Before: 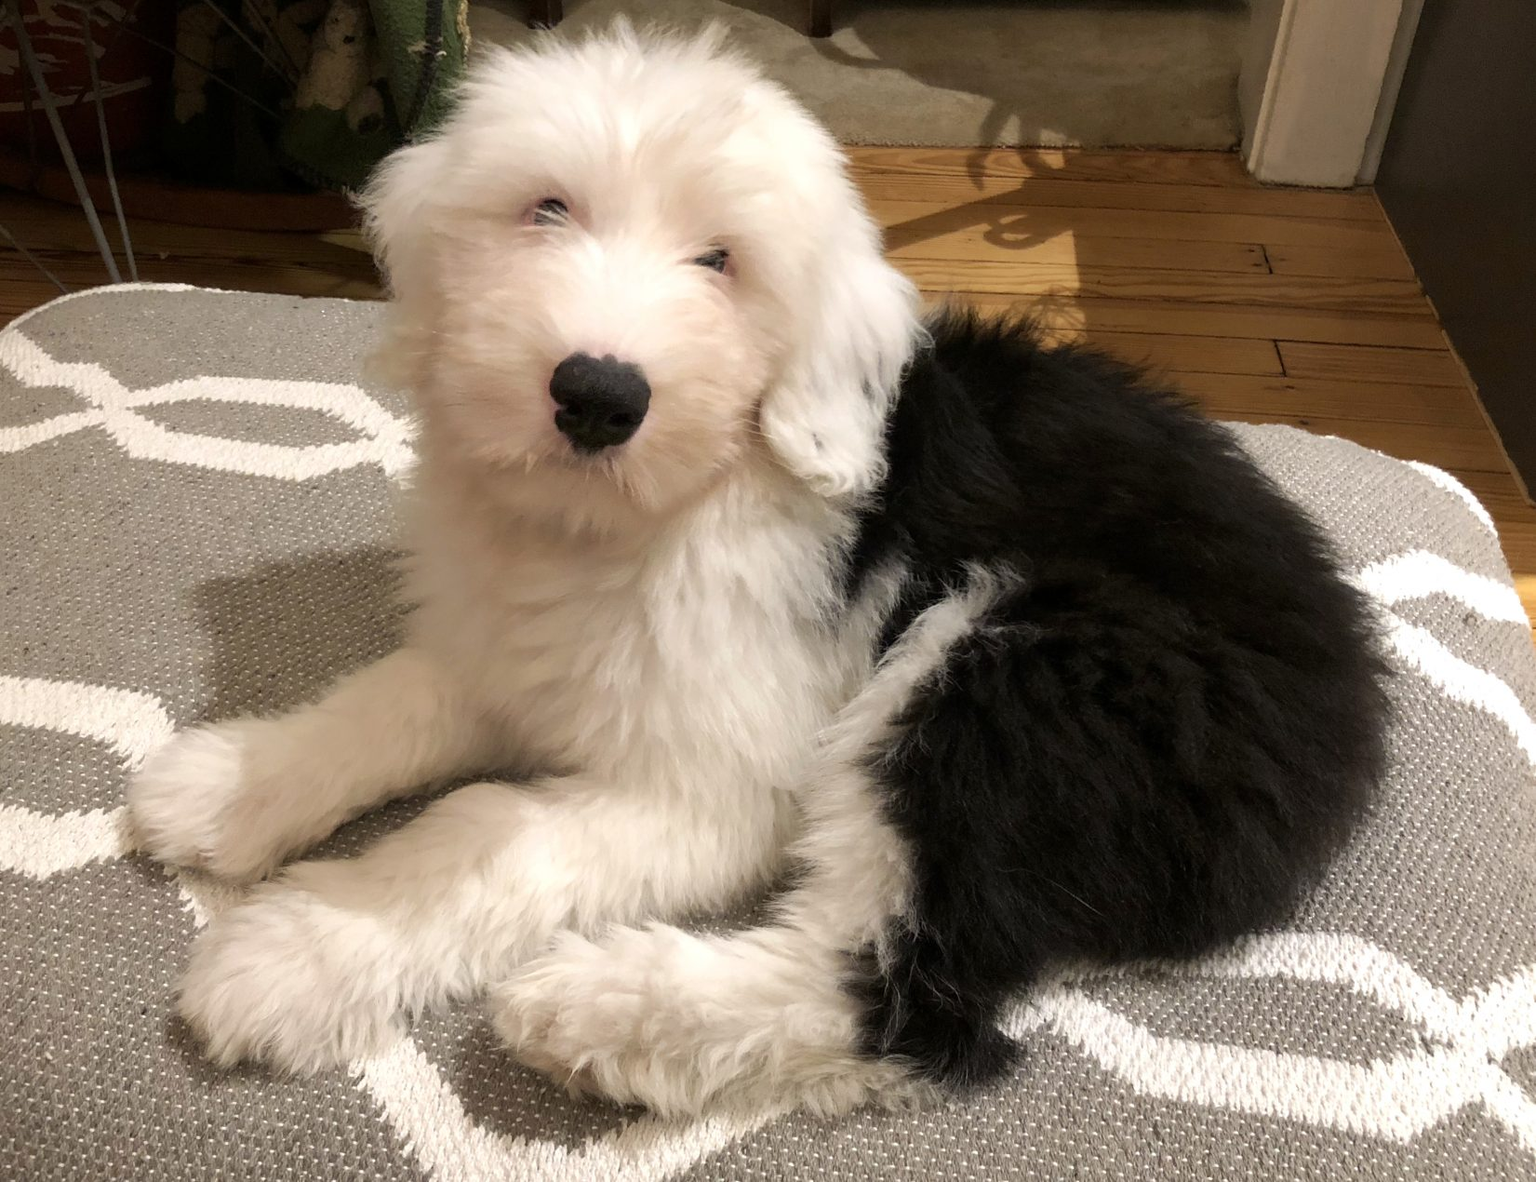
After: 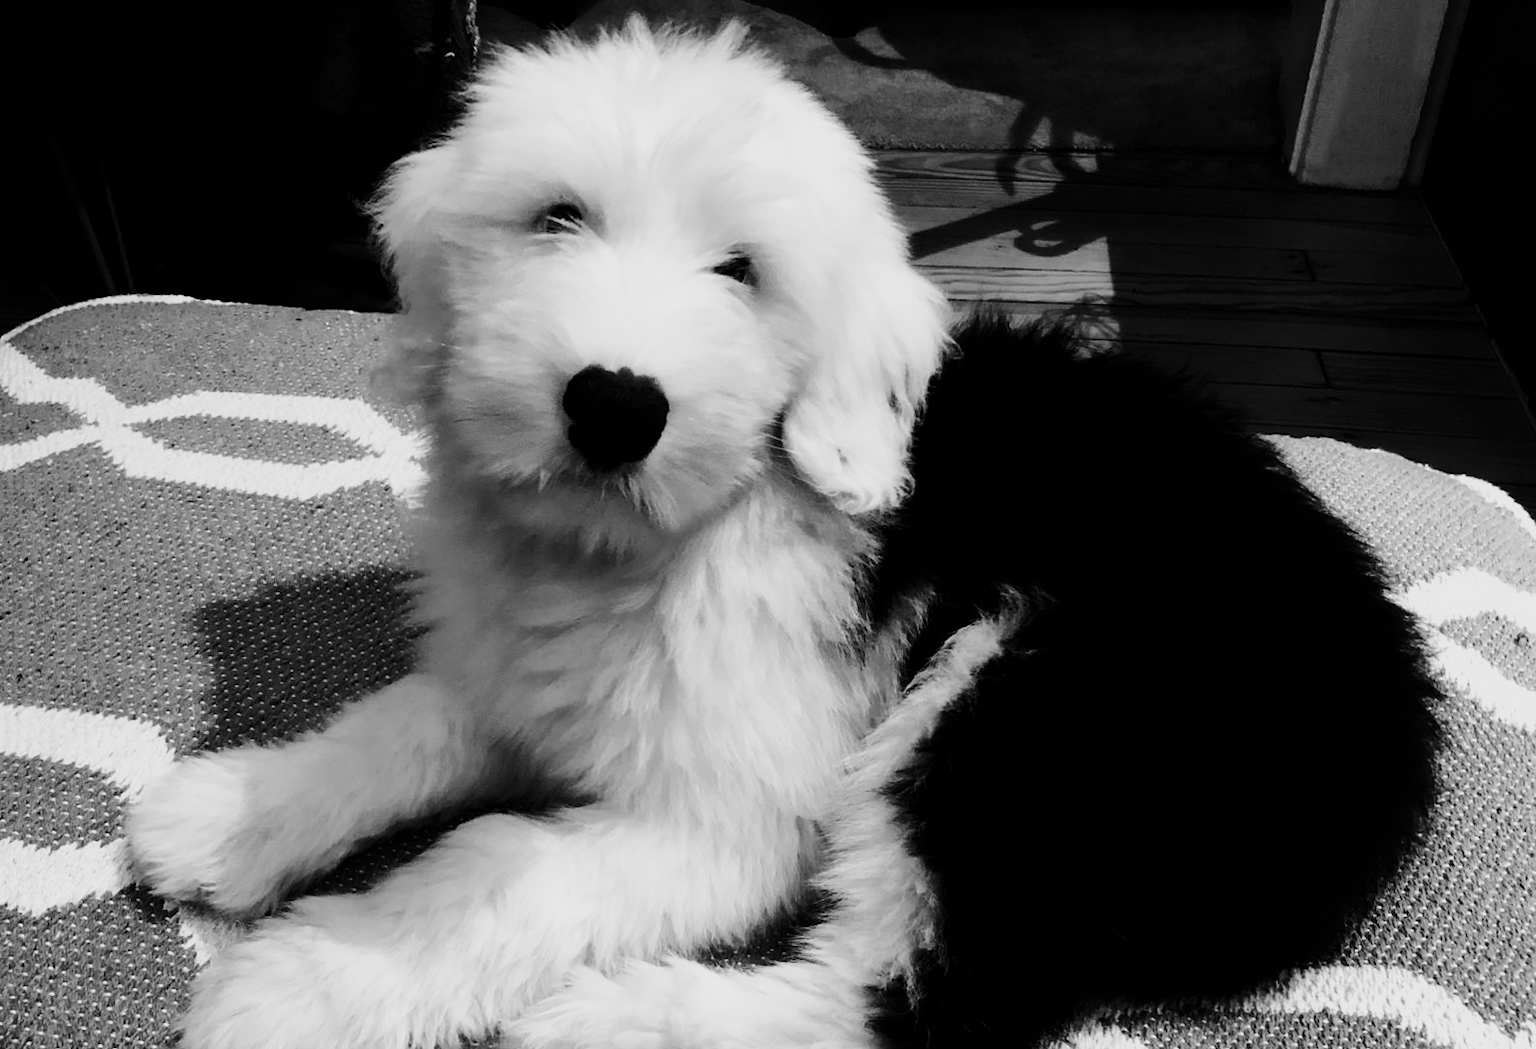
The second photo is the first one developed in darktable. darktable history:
exposure: black level correction 0.001, exposure -0.2 EV, compensate highlight preservation false
monochrome: on, module defaults
white balance: red 0.98, blue 1.034
color balance rgb: perceptual saturation grading › global saturation 20%, perceptual saturation grading › highlights -25%, perceptual saturation grading › shadows 25%, global vibrance 50%
tone curve: curves: ch0 [(0, 0) (0.049, 0.01) (0.154, 0.081) (0.491, 0.56) (0.739, 0.794) (0.992, 0.937)]; ch1 [(0, 0) (0.172, 0.123) (0.317, 0.272) (0.401, 0.422) (0.499, 0.497) (0.531, 0.54) (0.615, 0.603) (0.741, 0.783) (1, 1)]; ch2 [(0, 0) (0.411, 0.424) (0.462, 0.464) (0.502, 0.489) (0.544, 0.551) (0.686, 0.638) (1, 1)], color space Lab, independent channels, preserve colors none
crop and rotate: angle 0.2°, left 0.275%, right 3.127%, bottom 14.18%
contrast brightness saturation: contrast 0.24, brightness -0.24, saturation 0.14
